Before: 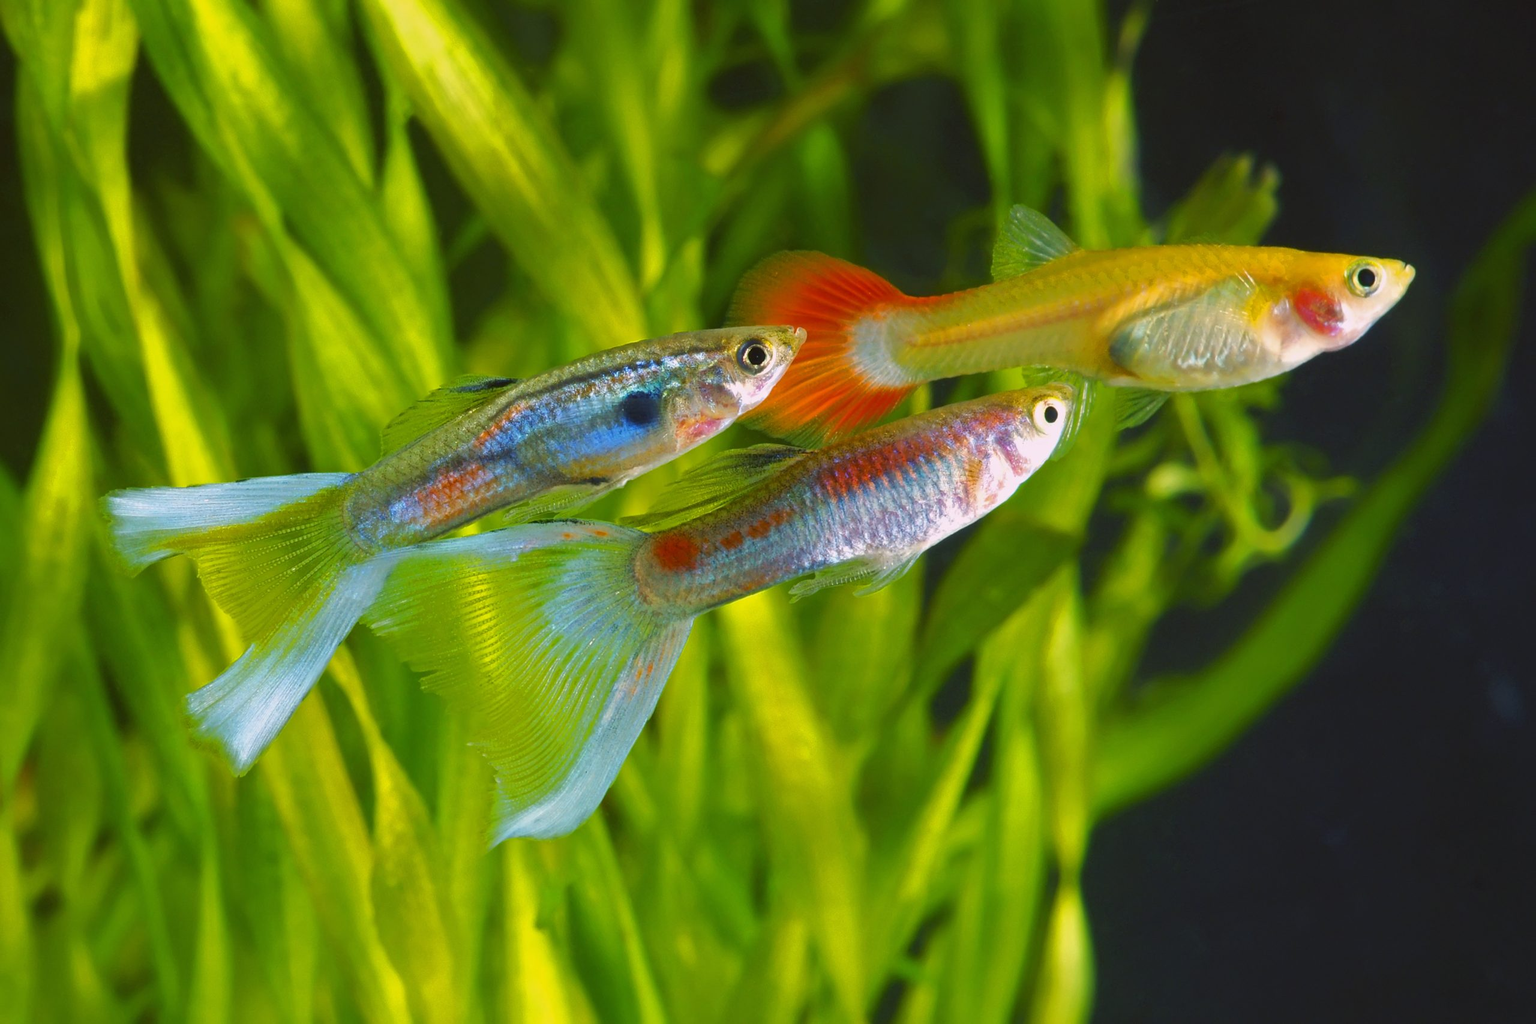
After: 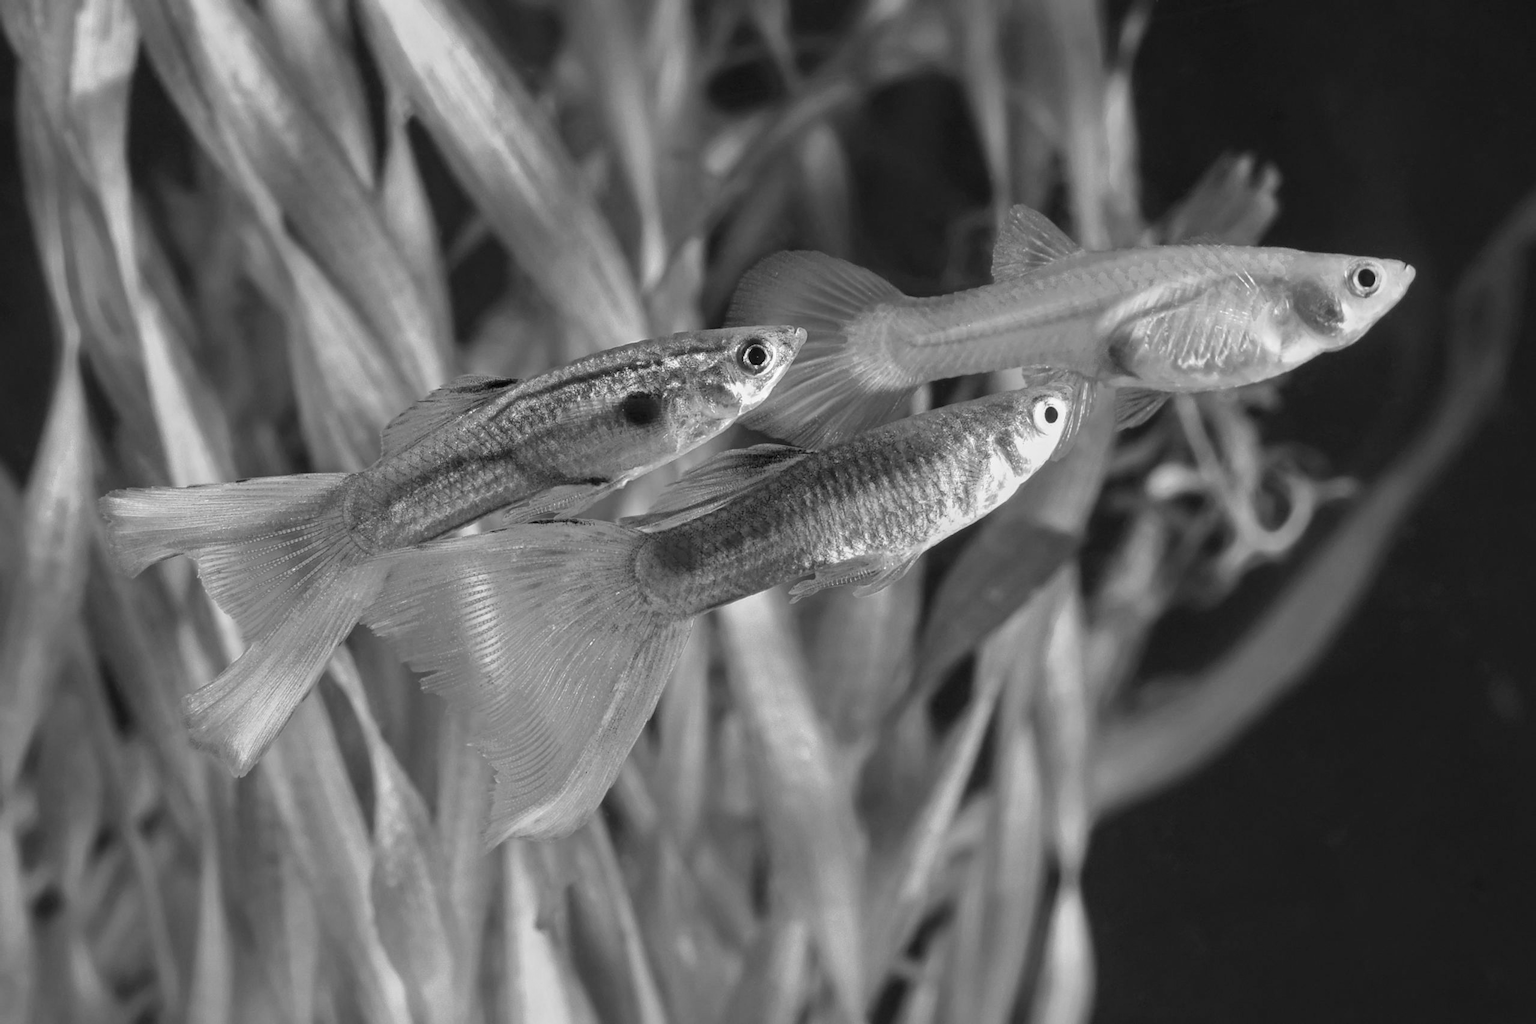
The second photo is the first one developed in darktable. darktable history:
contrast equalizer: octaves 7, y [[0.6 ×6], [0.55 ×6], [0 ×6], [0 ×6], [0 ×6]], mix 0.15
monochrome: a 26.22, b 42.67, size 0.8
local contrast: detail 130%
